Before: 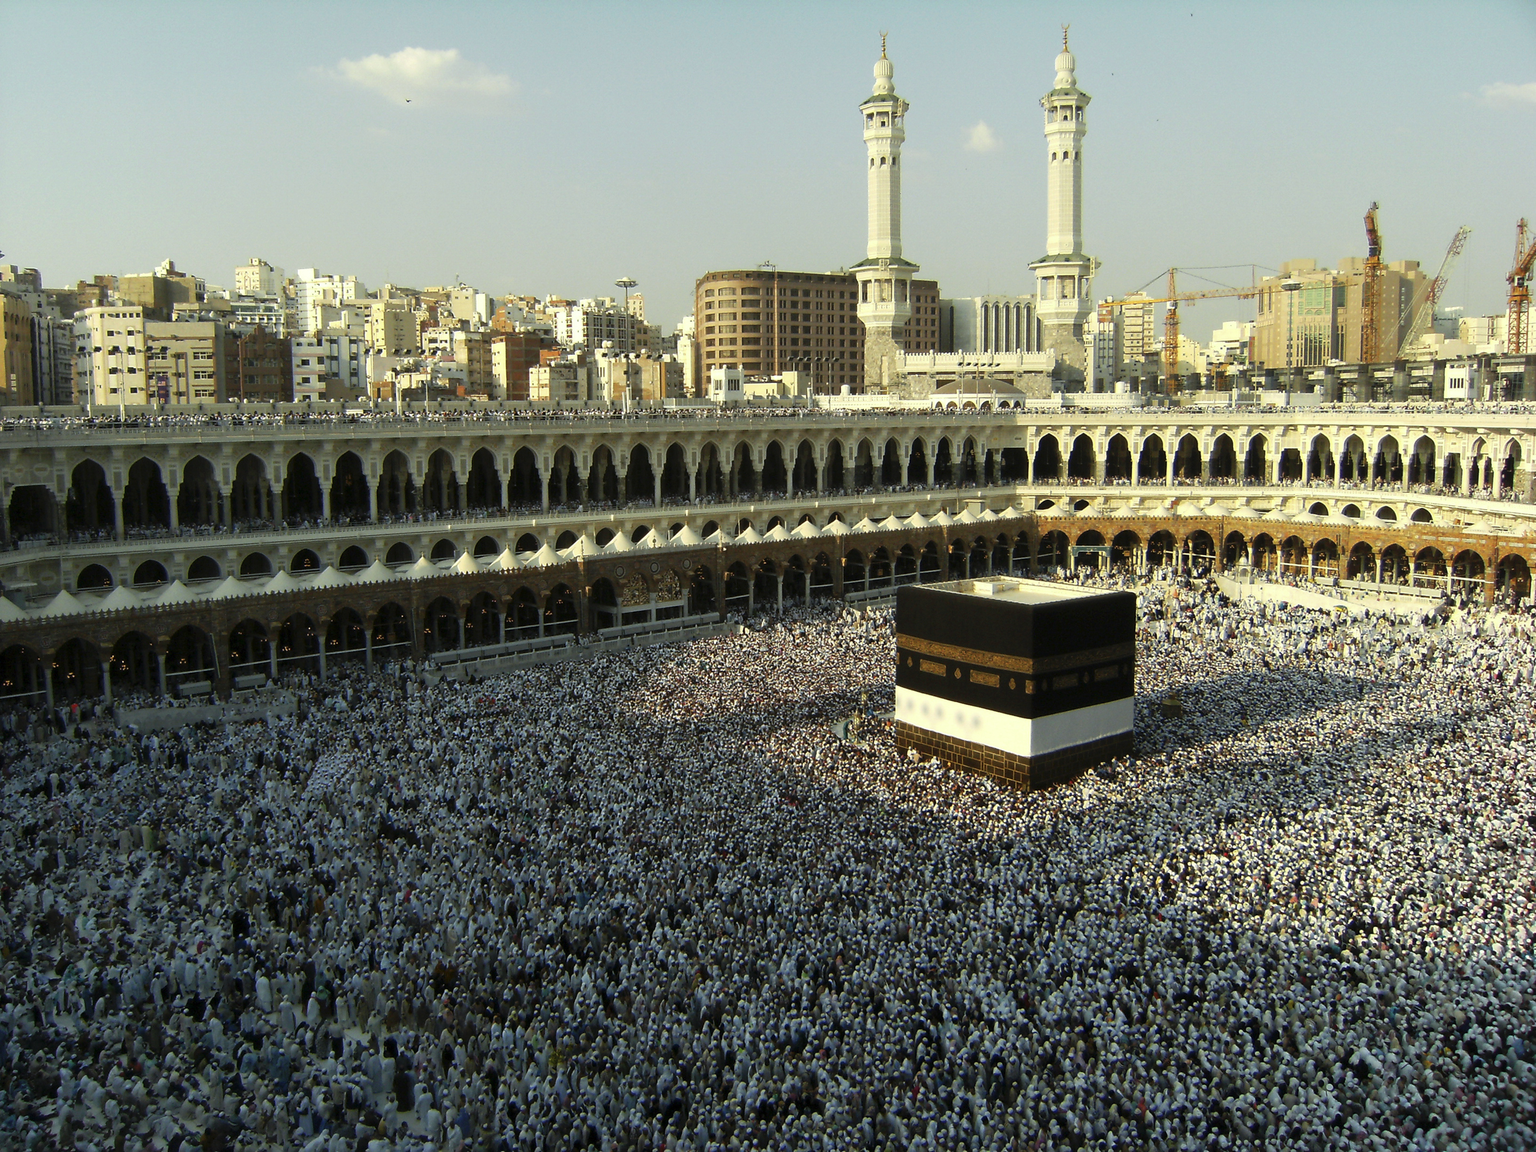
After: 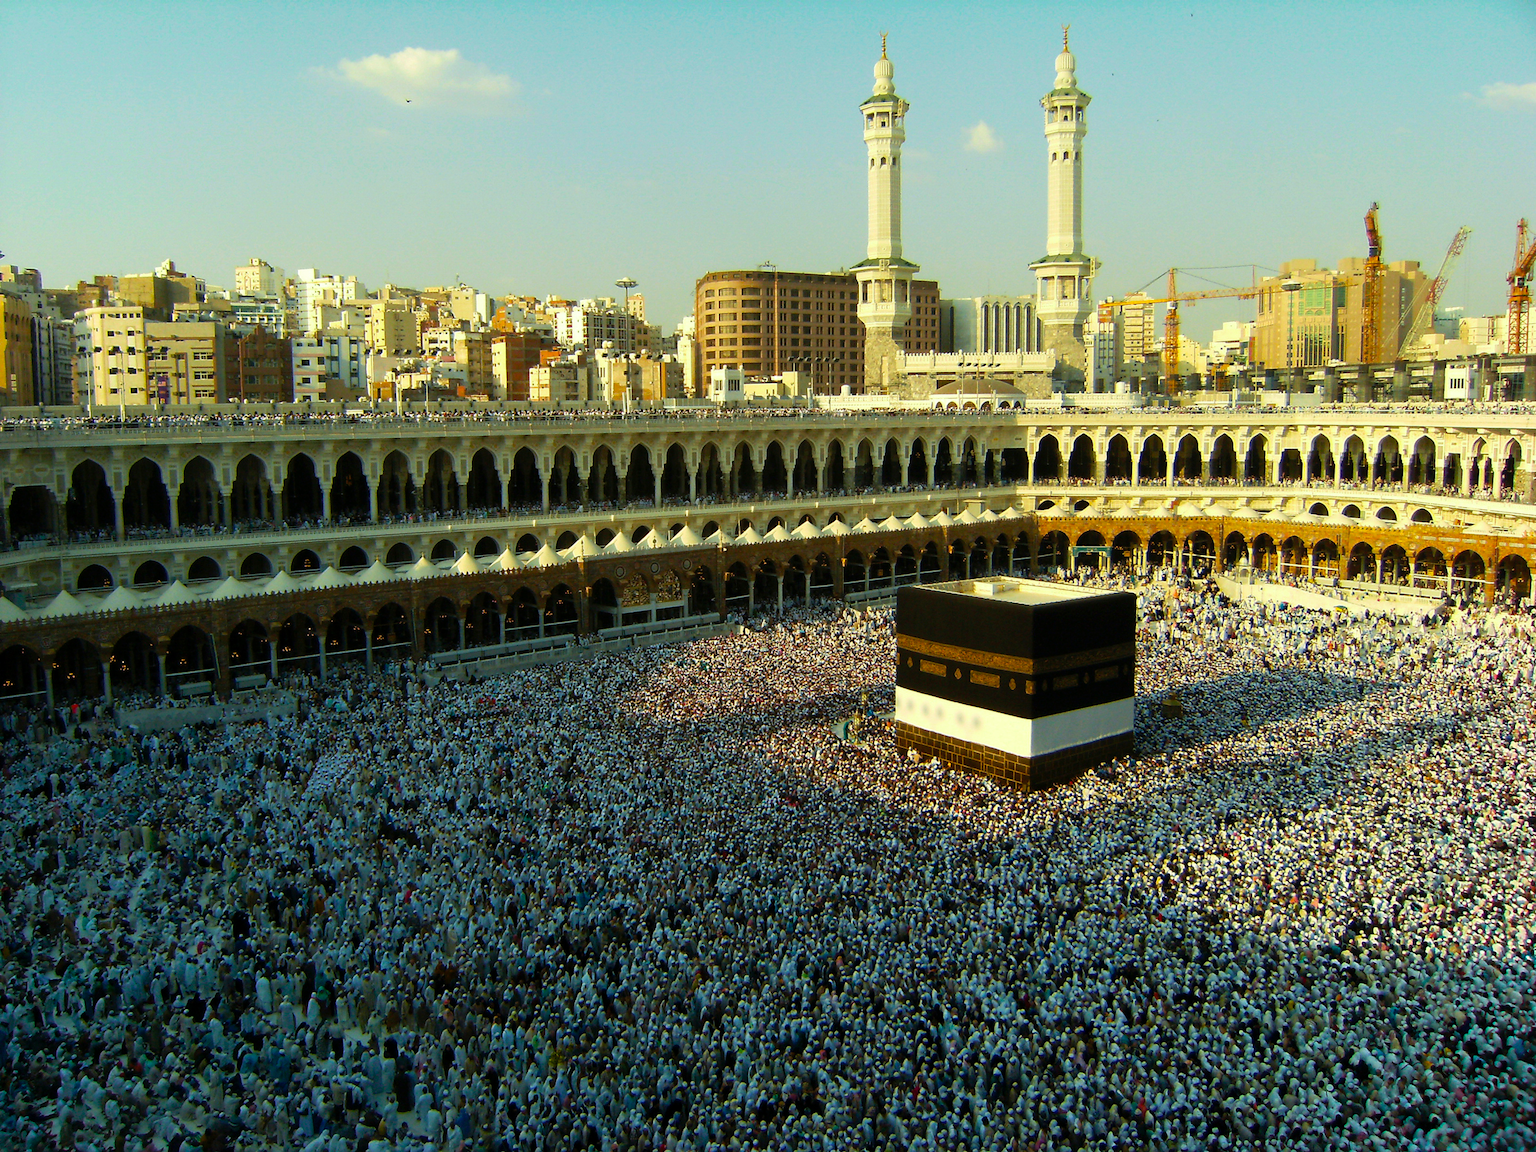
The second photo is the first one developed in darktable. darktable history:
velvia: strength 29%
color balance rgb: perceptual saturation grading › global saturation 25%, global vibrance 20%
